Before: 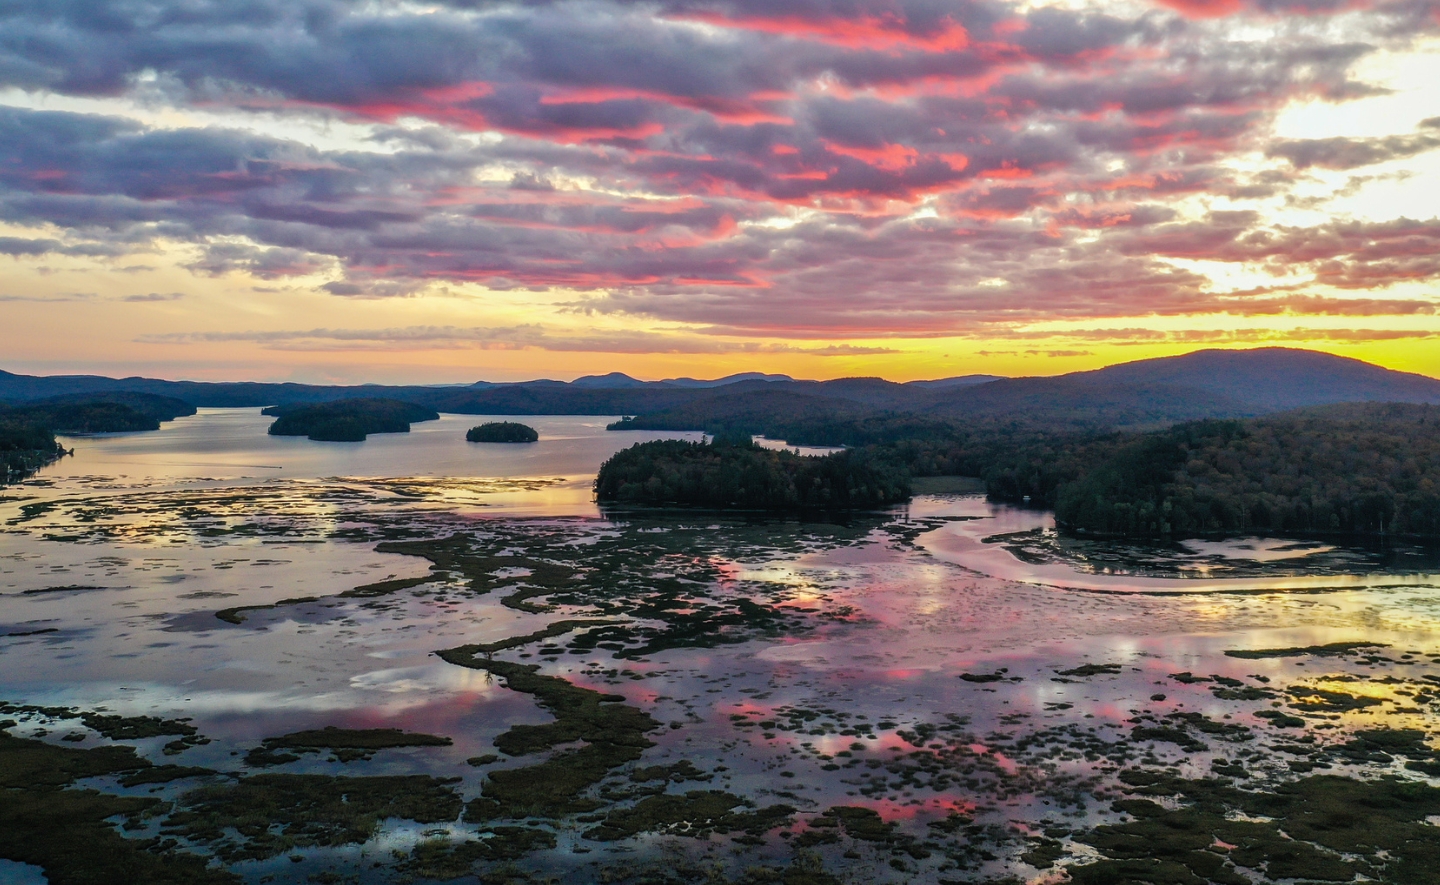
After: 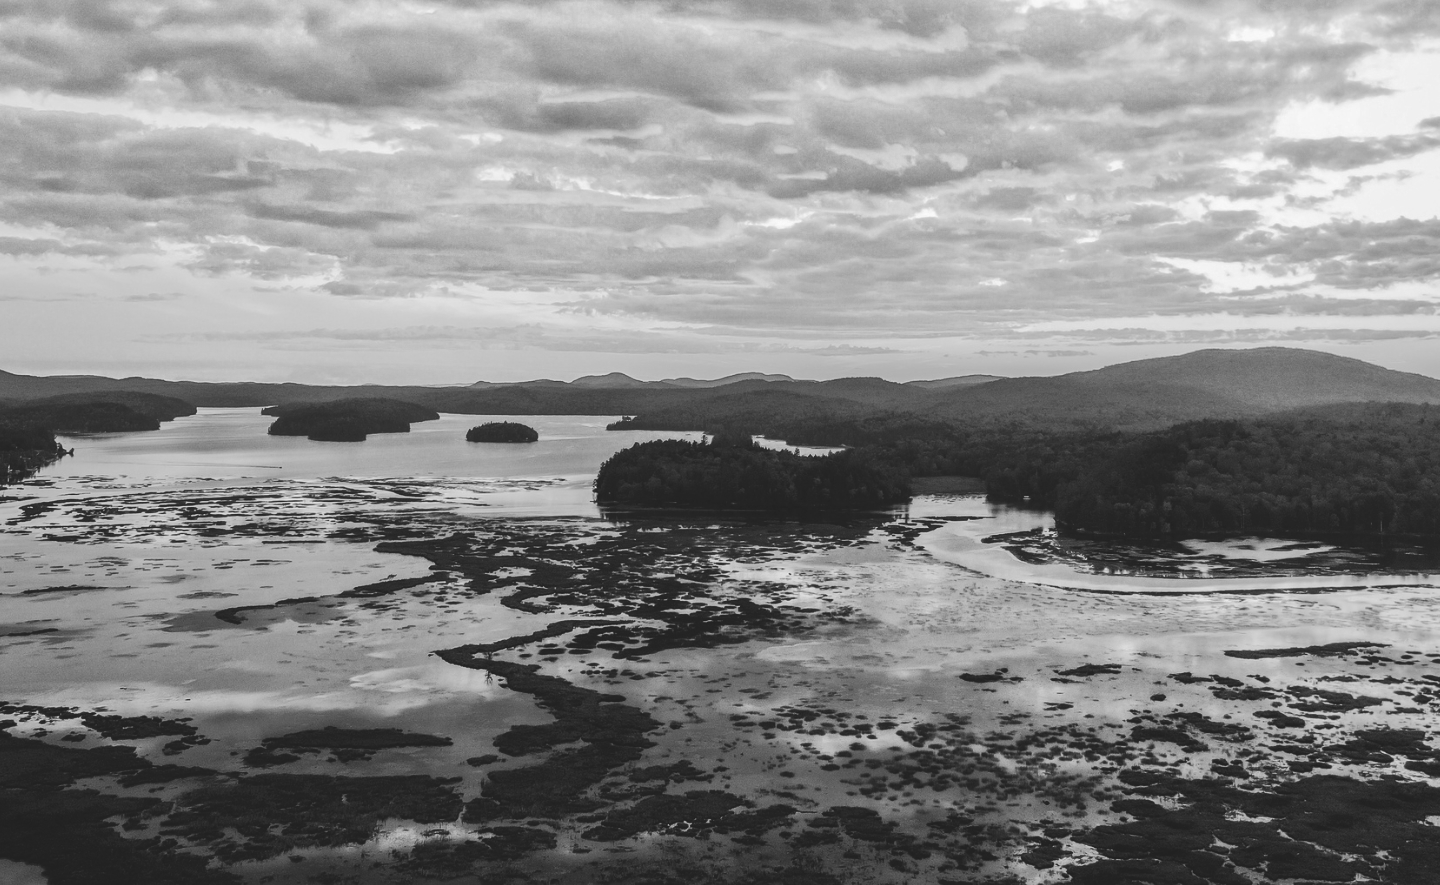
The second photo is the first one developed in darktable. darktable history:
color zones: curves: ch0 [(0, 0.613) (0.01, 0.613) (0.245, 0.448) (0.498, 0.529) (0.642, 0.665) (0.879, 0.777) (0.99, 0.613)]; ch1 [(0, 0) (0.143, 0) (0.286, 0) (0.429, 0) (0.571, 0) (0.714, 0) (0.857, 0)]
tone curve: curves: ch0 [(0, 0) (0.003, 0.126) (0.011, 0.129) (0.025, 0.129) (0.044, 0.136) (0.069, 0.145) (0.1, 0.162) (0.136, 0.182) (0.177, 0.211) (0.224, 0.254) (0.277, 0.307) (0.335, 0.366) (0.399, 0.441) (0.468, 0.533) (0.543, 0.624) (0.623, 0.702) (0.709, 0.774) (0.801, 0.835) (0.898, 0.904) (1, 1)], color space Lab, linked channels
